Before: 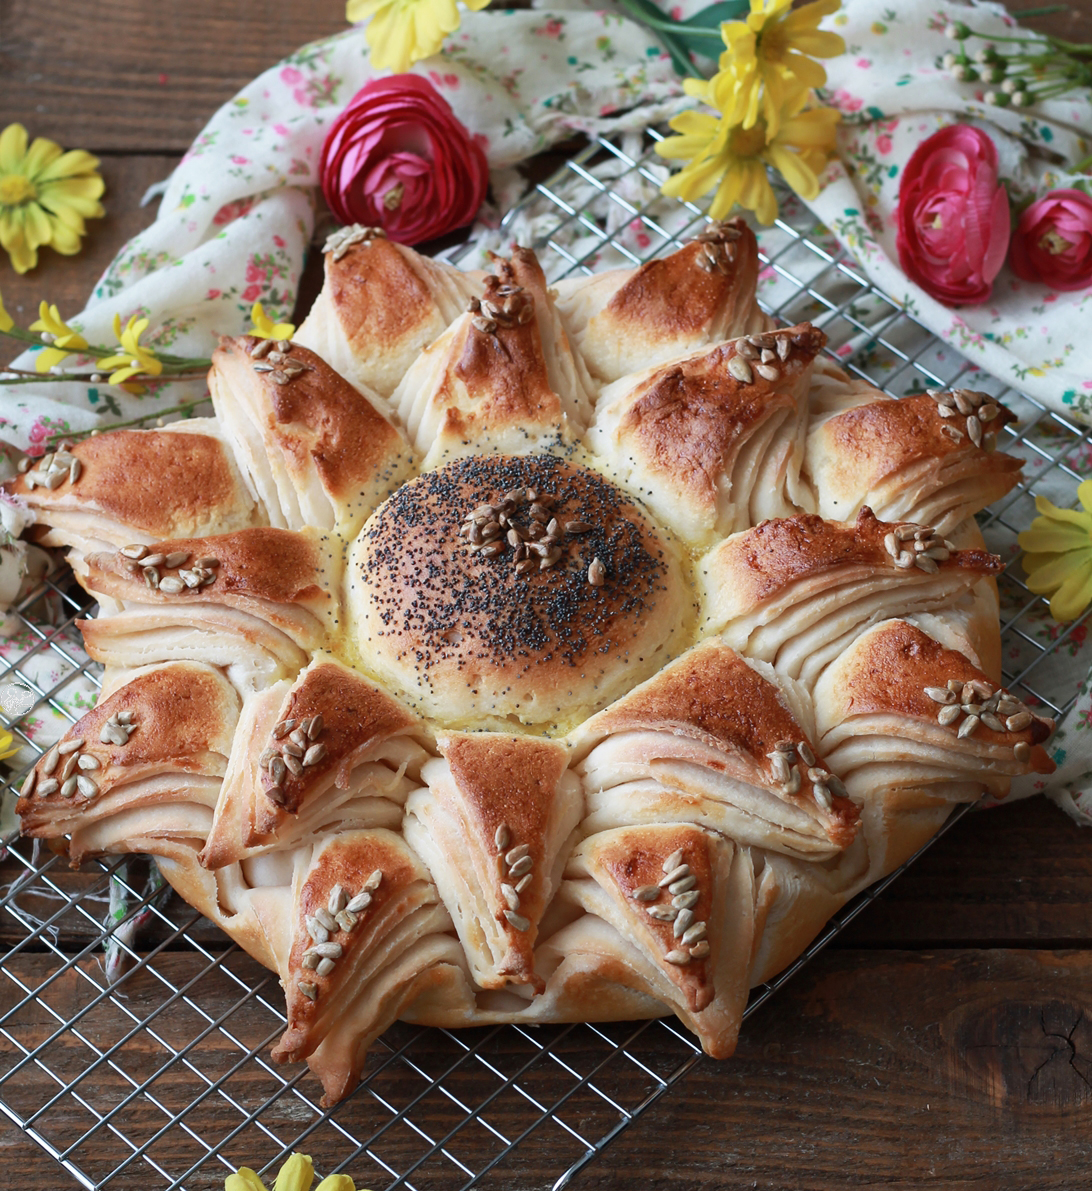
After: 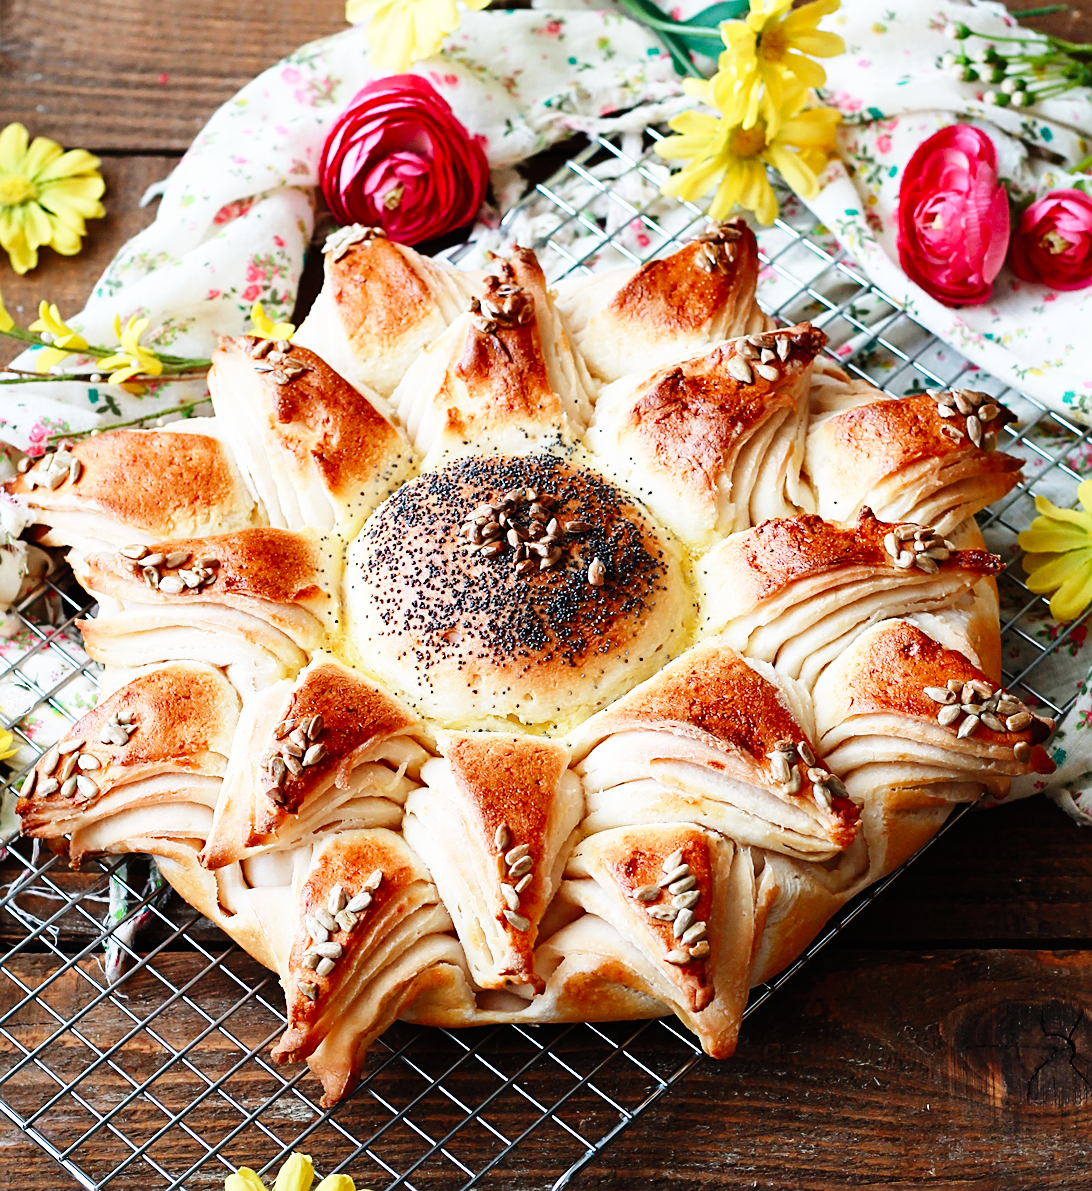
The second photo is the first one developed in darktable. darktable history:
base curve: curves: ch0 [(0, 0) (0, 0) (0.002, 0.001) (0.008, 0.003) (0.019, 0.011) (0.037, 0.037) (0.064, 0.11) (0.102, 0.232) (0.152, 0.379) (0.216, 0.524) (0.296, 0.665) (0.394, 0.789) (0.512, 0.881) (0.651, 0.945) (0.813, 0.986) (1, 1)], preserve colors none
sharpen: on, module defaults
